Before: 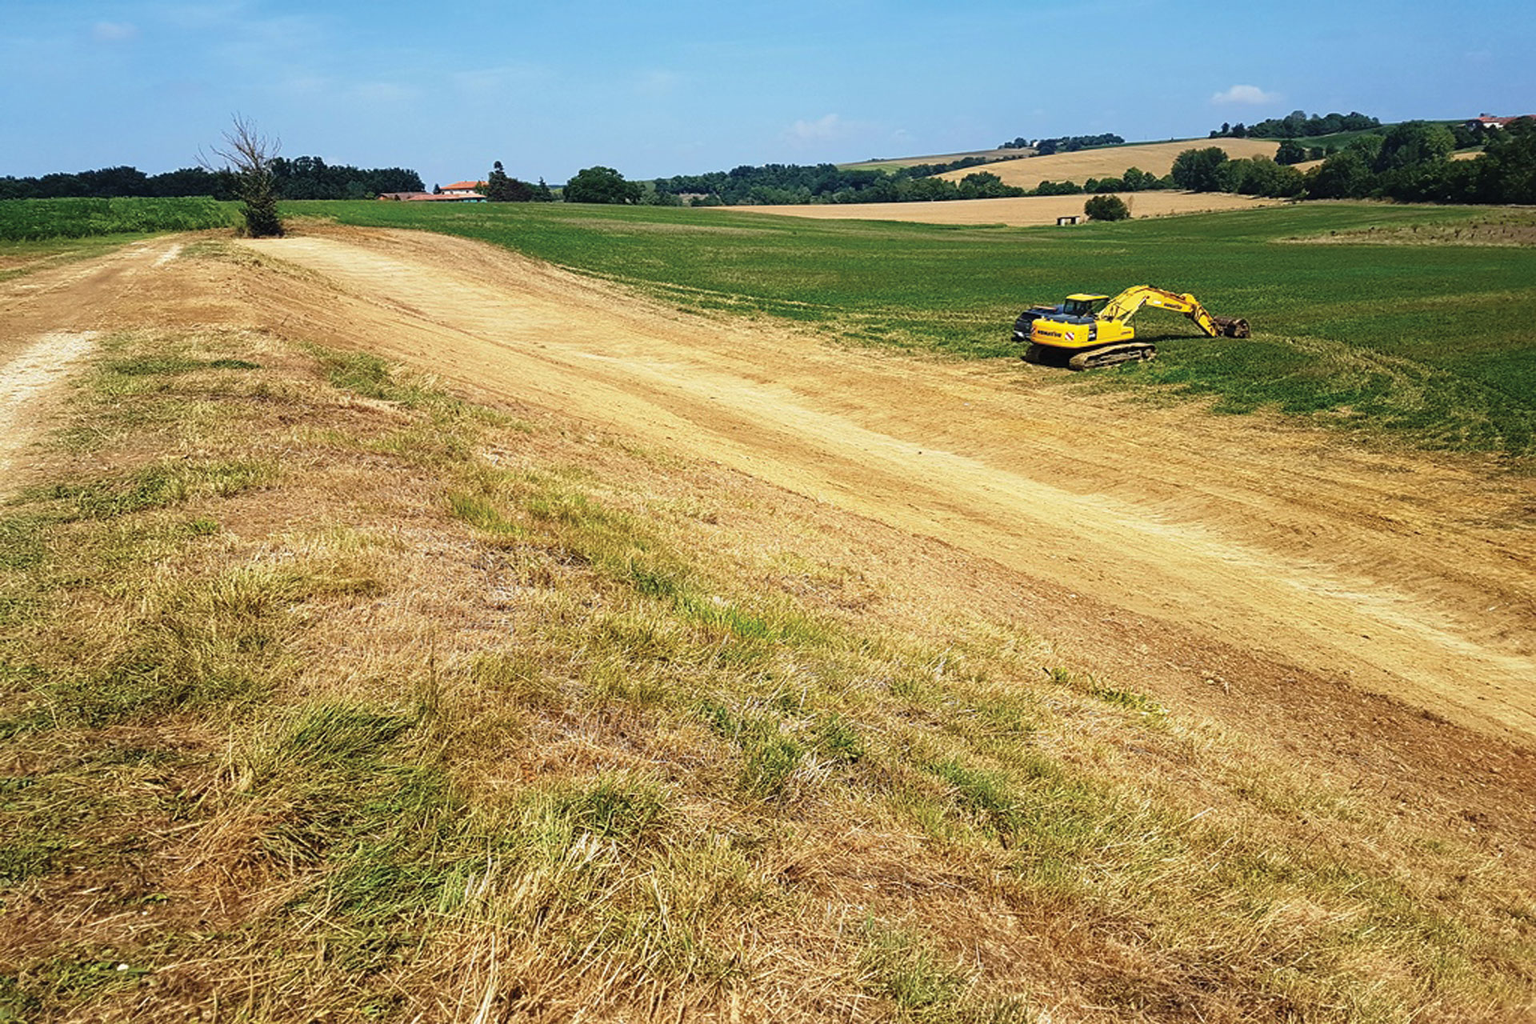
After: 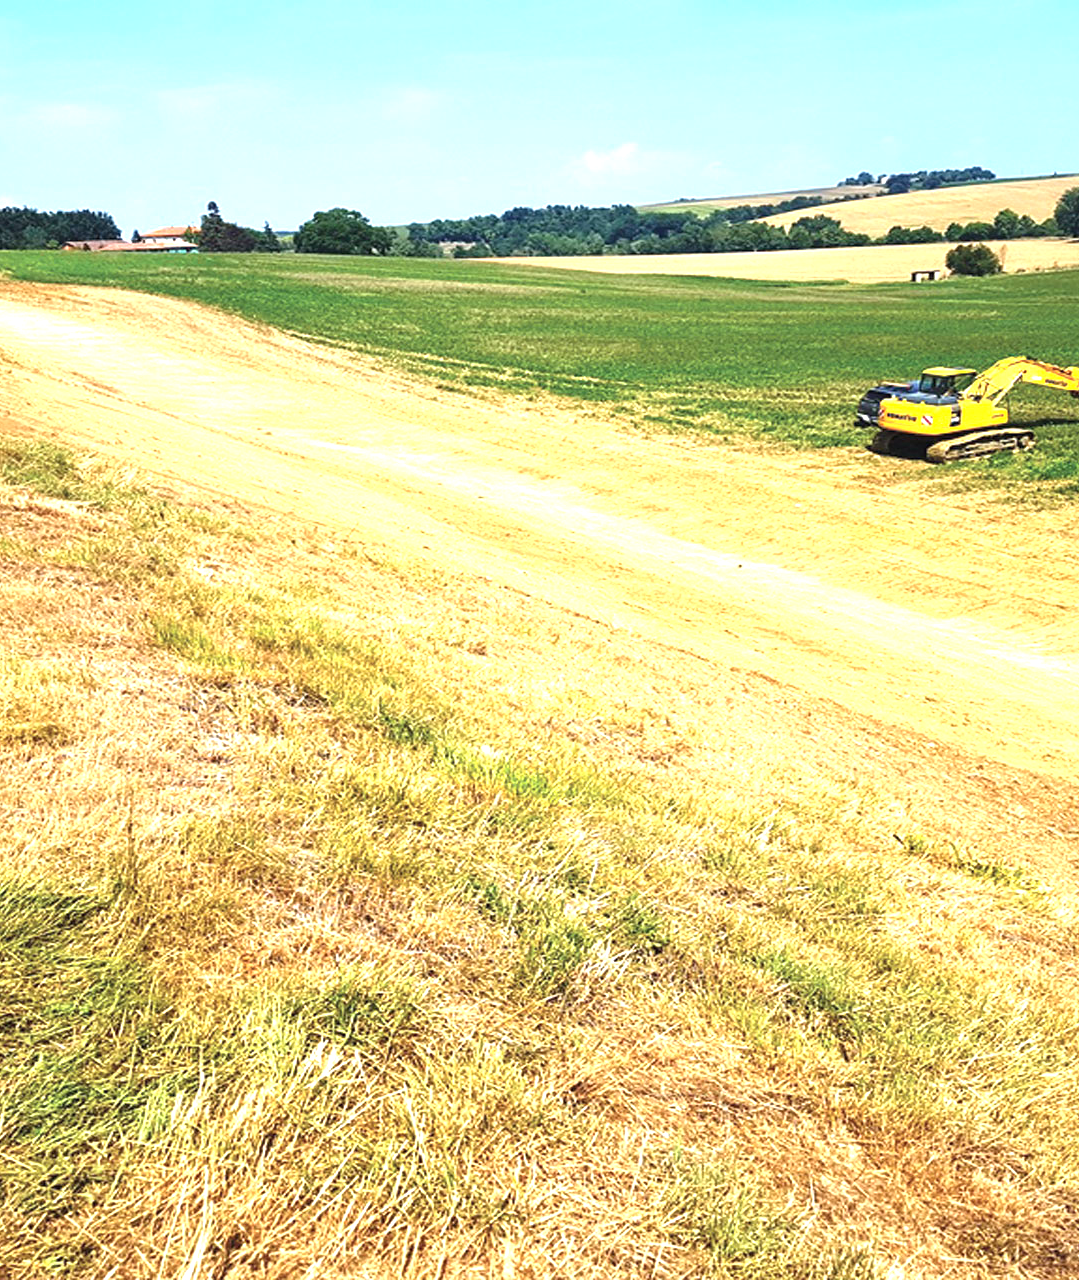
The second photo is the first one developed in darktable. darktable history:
crop: left 21.406%, right 22.352%
exposure: black level correction 0, exposure 1.2 EV, compensate highlight preservation false
